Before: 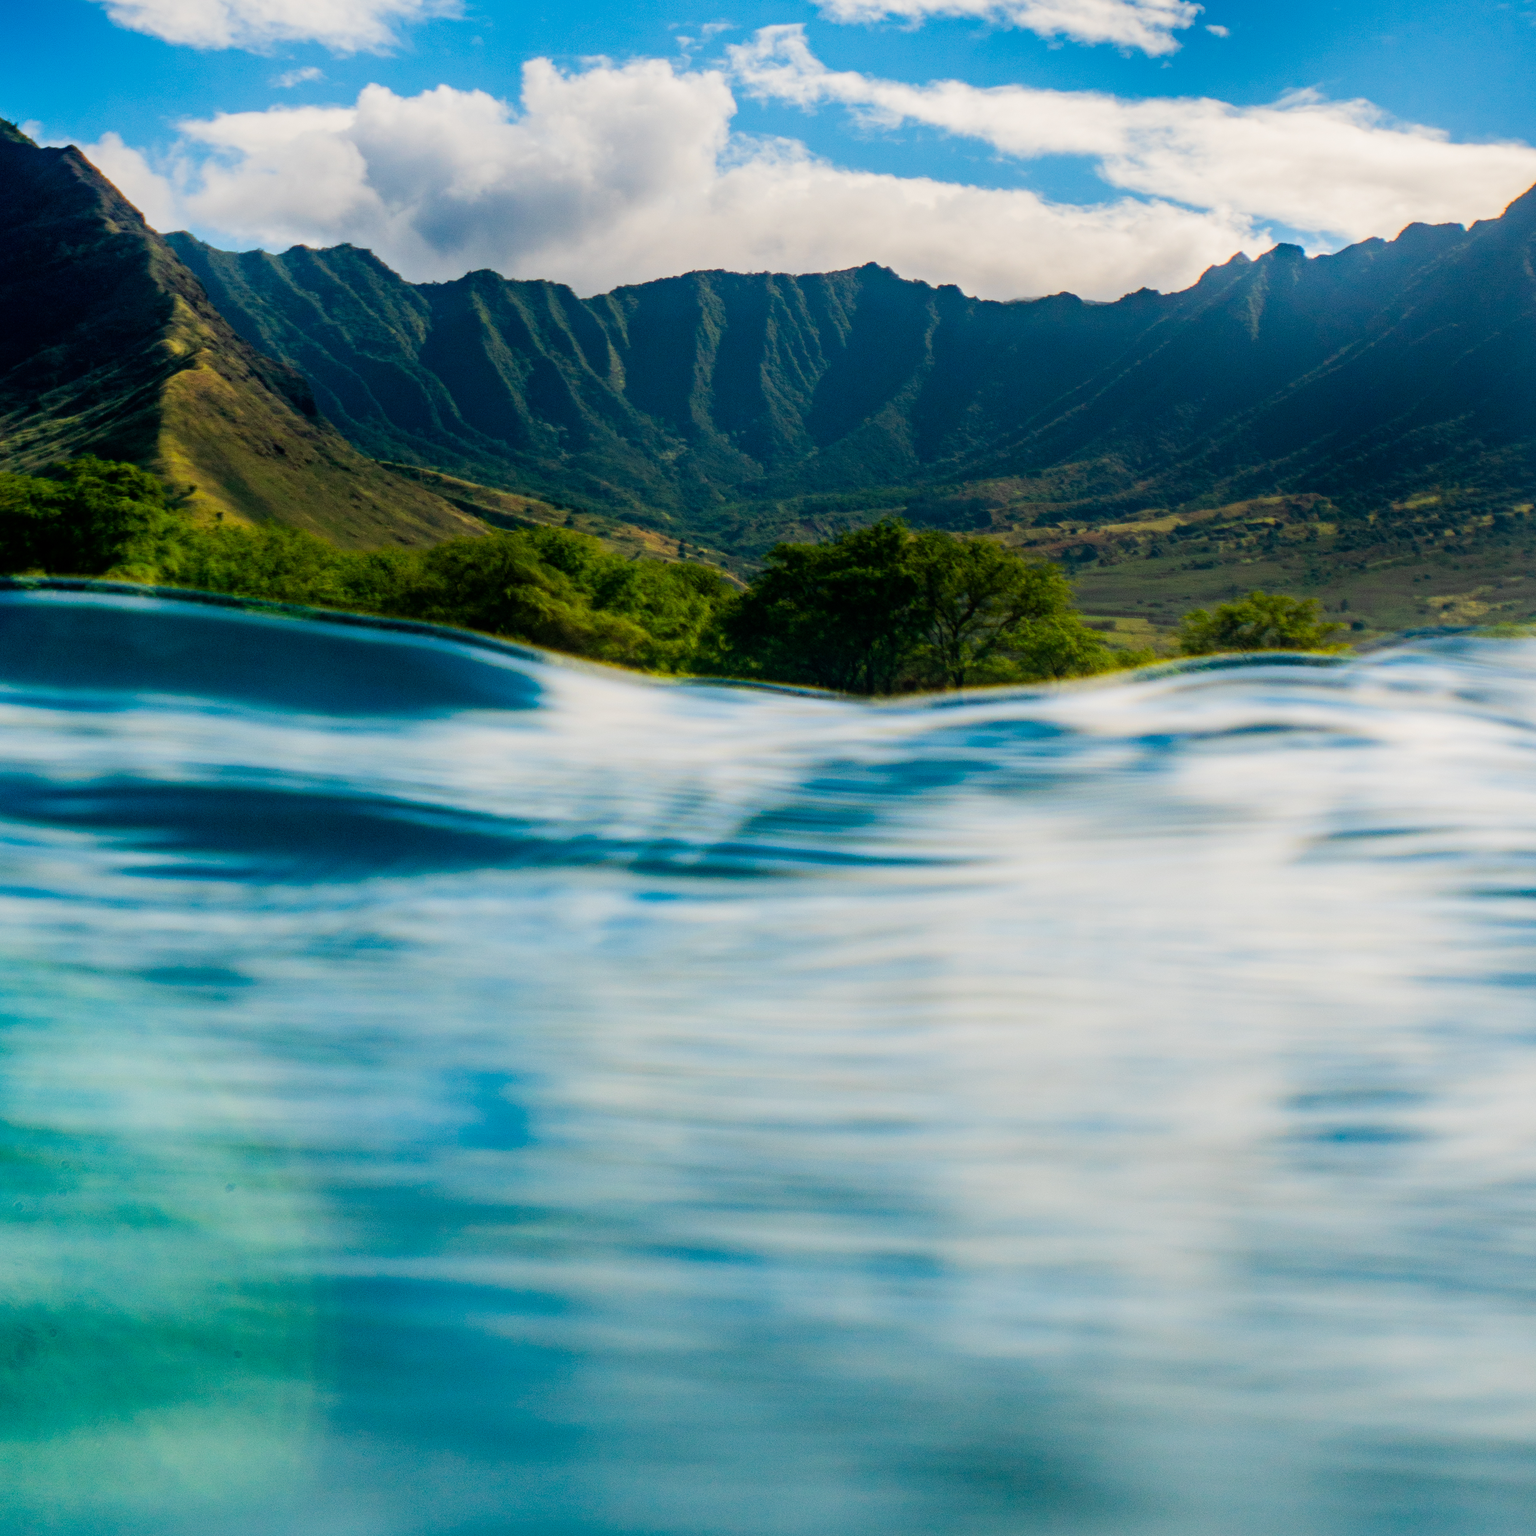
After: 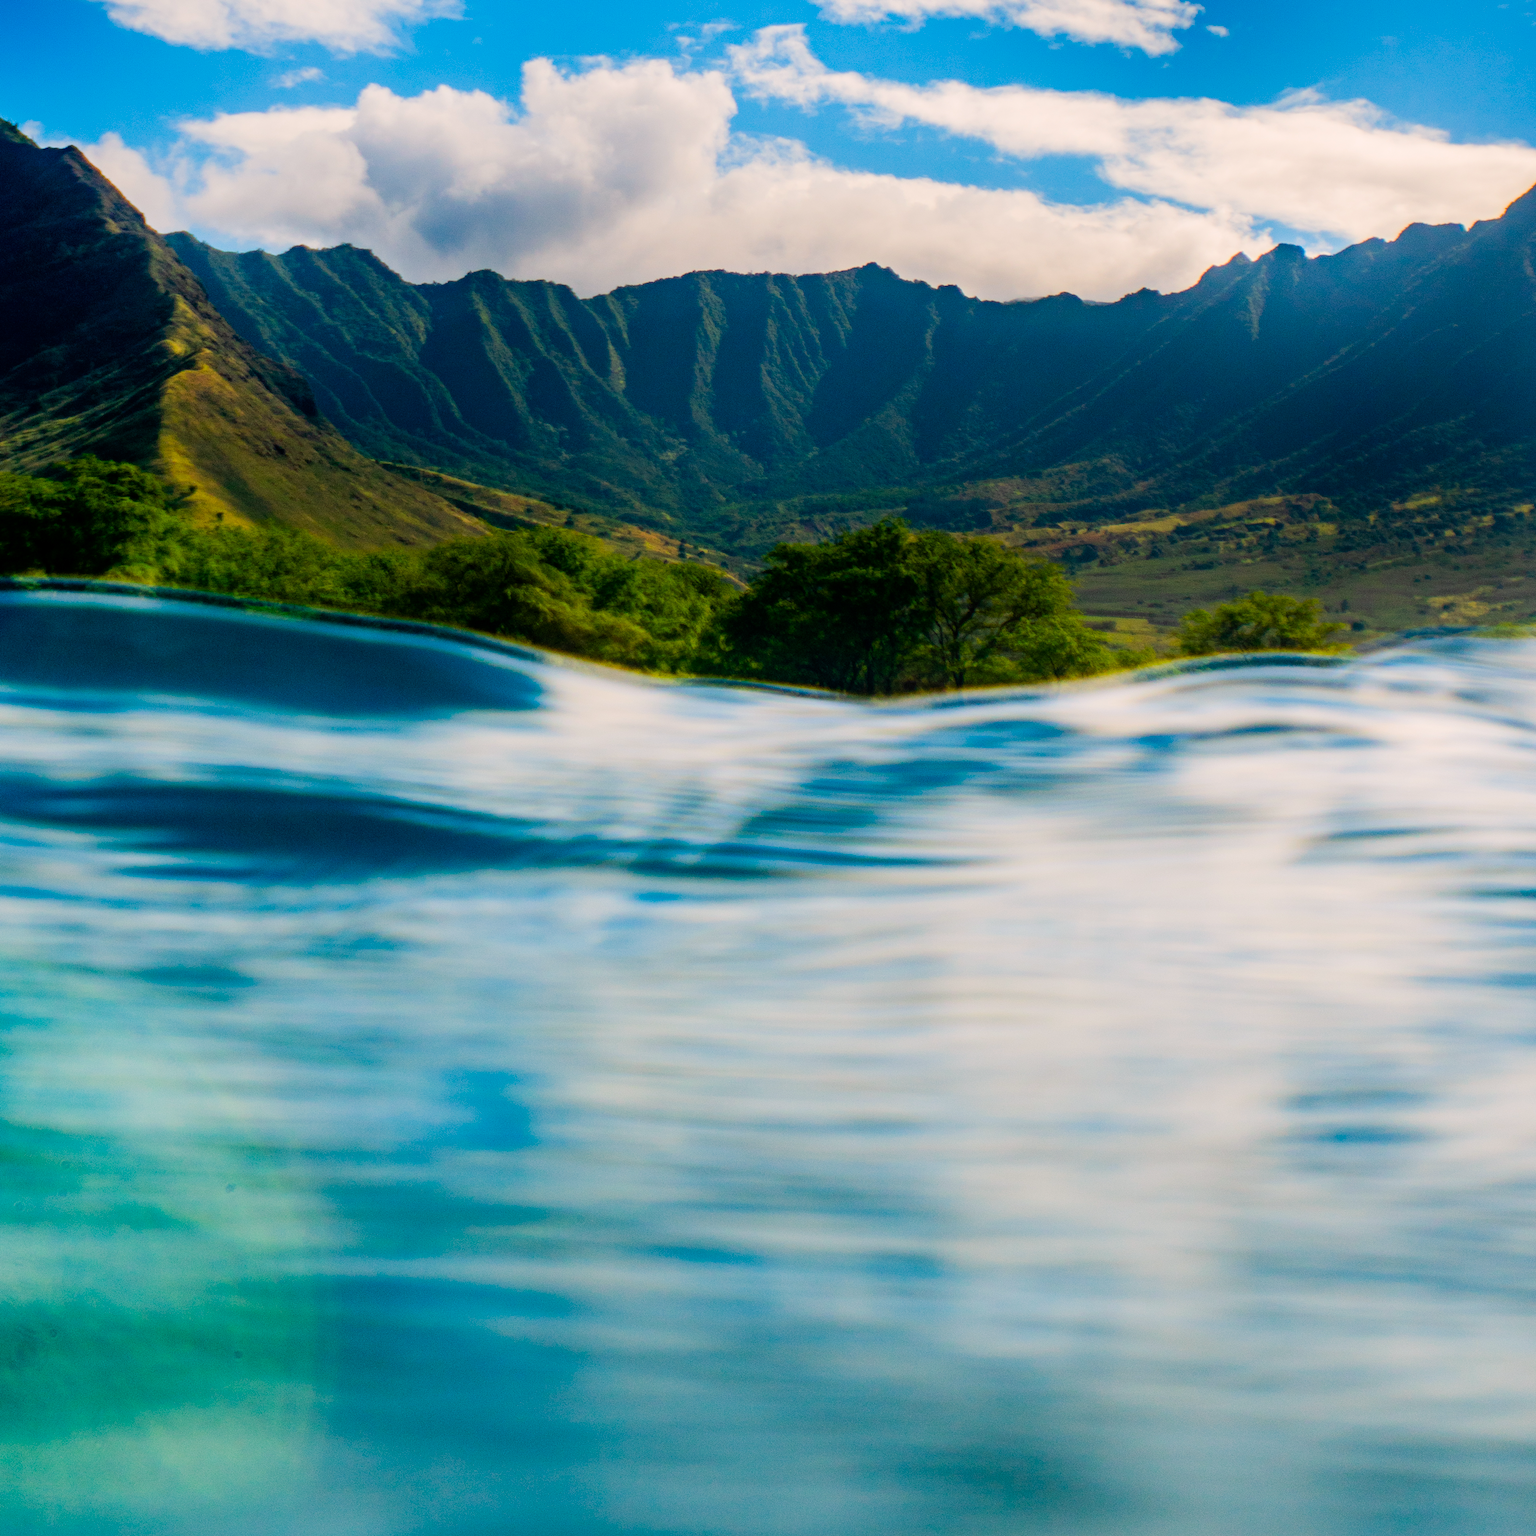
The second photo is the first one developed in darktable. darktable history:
color correction: highlights a* 3.23, highlights b* 1.85, saturation 1.17
